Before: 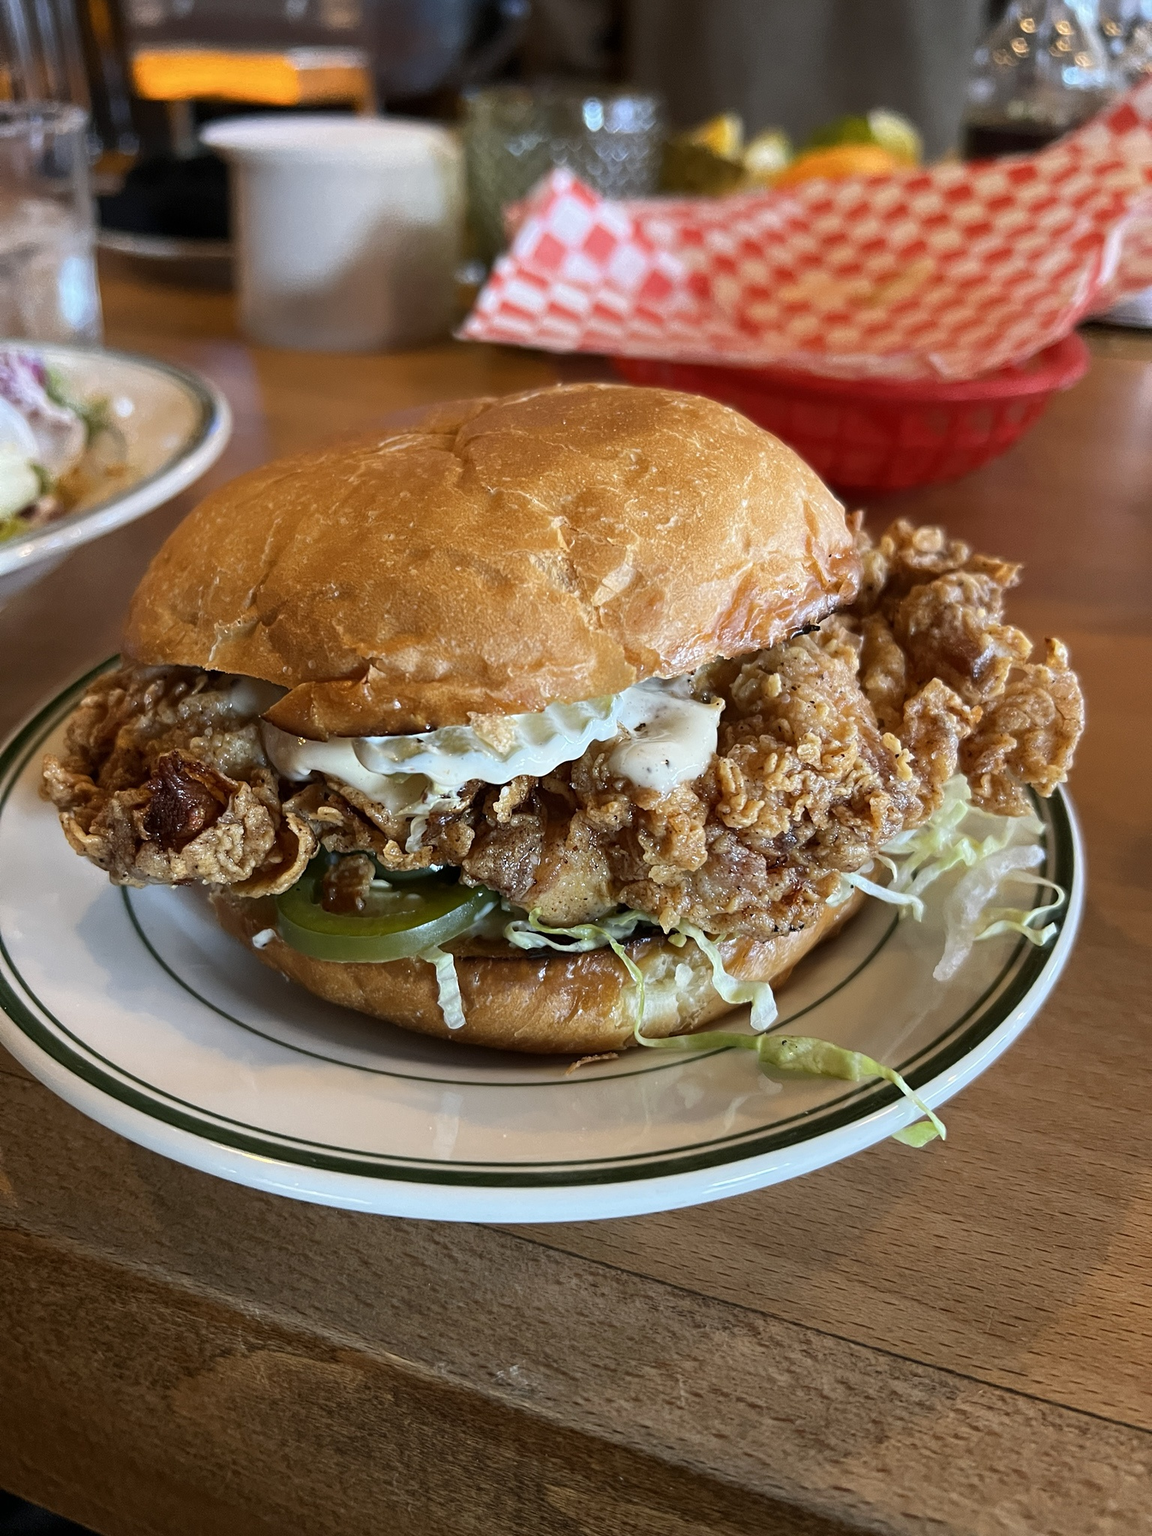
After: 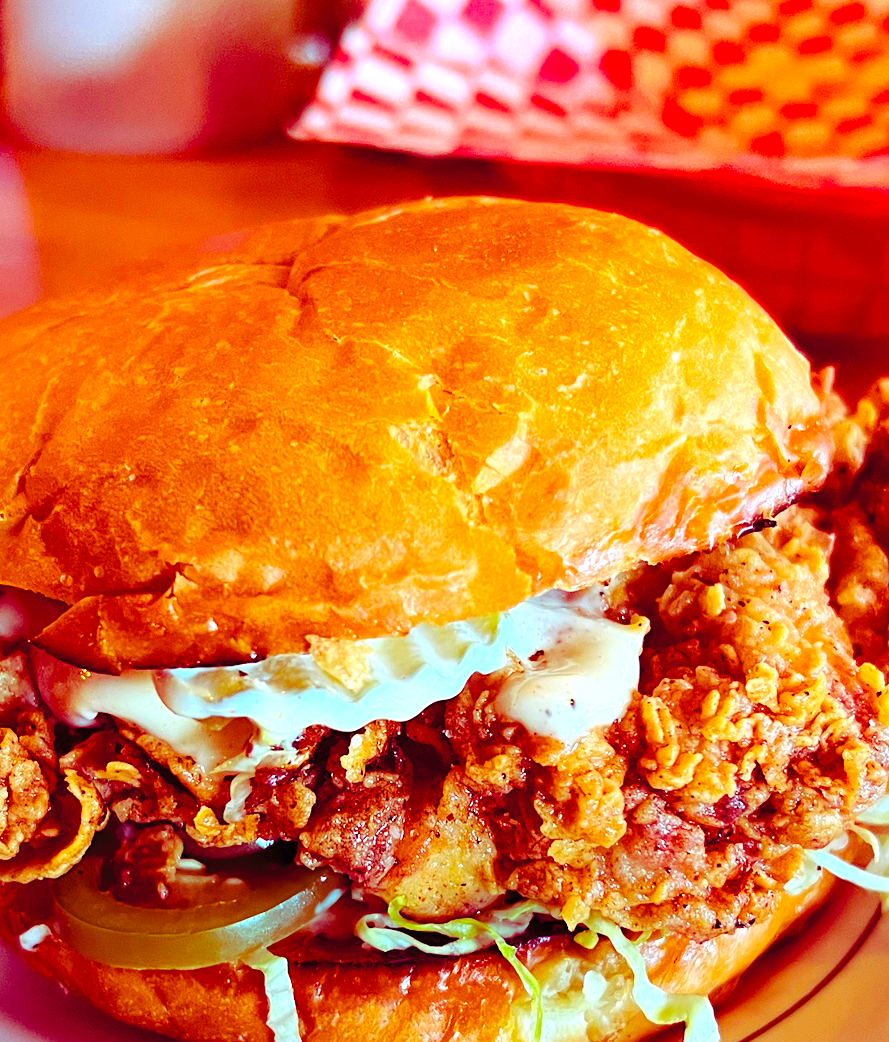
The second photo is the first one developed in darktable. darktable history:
crop: left 20.64%, top 15.373%, right 21.42%, bottom 33.722%
contrast brightness saturation: contrast 0.065, brightness 0.174, saturation 0.417
color balance rgb: shadows lift › luminance -18.95%, shadows lift › chroma 35.163%, linear chroma grading › shadows -7.941%, linear chroma grading › global chroma 9.7%, perceptual saturation grading › global saturation 30.944%, global vibrance 20%
exposure: exposure 0.465 EV, compensate highlight preservation false
